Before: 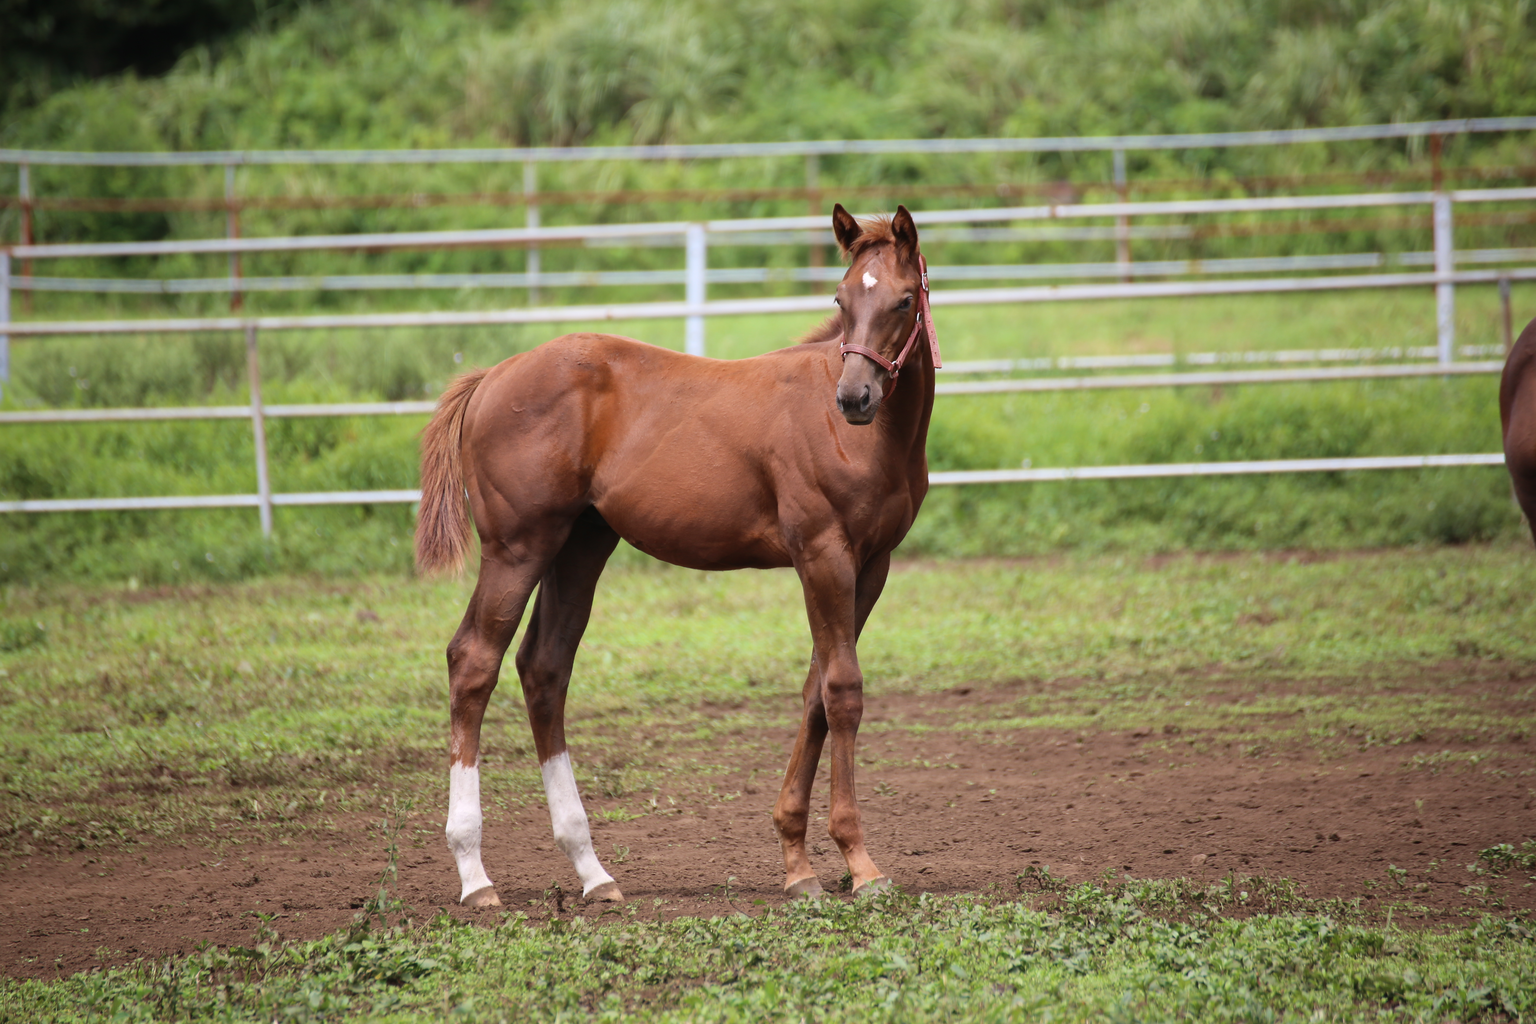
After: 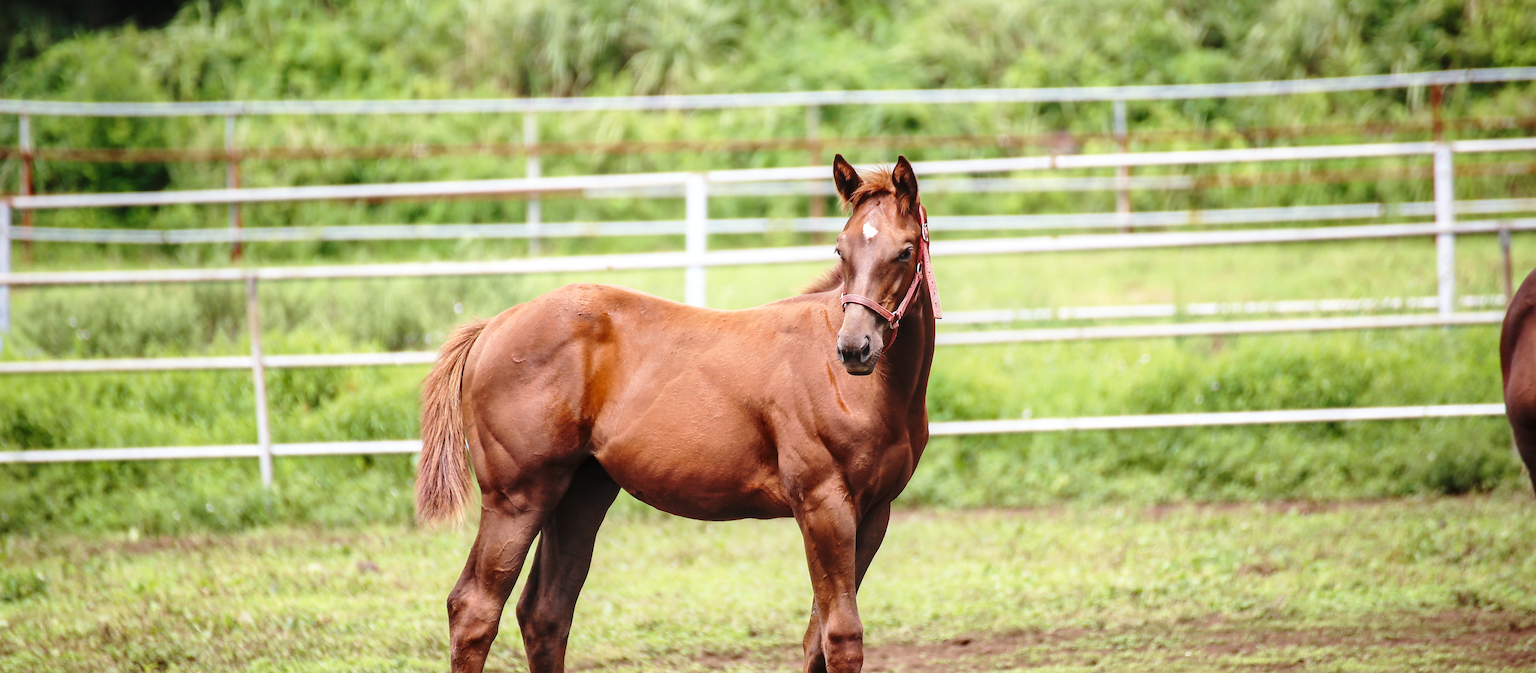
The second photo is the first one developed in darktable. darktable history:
sharpen: radius 1.36, amount 1.26, threshold 0.646
crop and rotate: top 4.883%, bottom 29.303%
local contrast: on, module defaults
base curve: curves: ch0 [(0, 0) (0.028, 0.03) (0.121, 0.232) (0.46, 0.748) (0.859, 0.968) (1, 1)], preserve colors none
